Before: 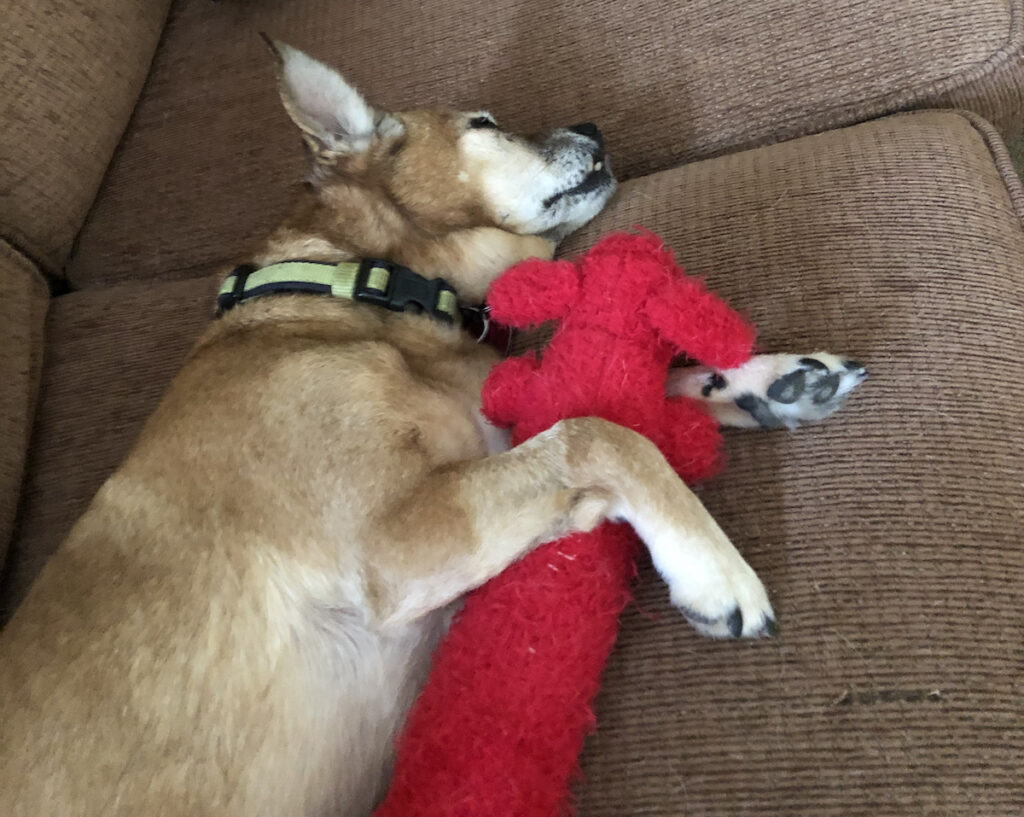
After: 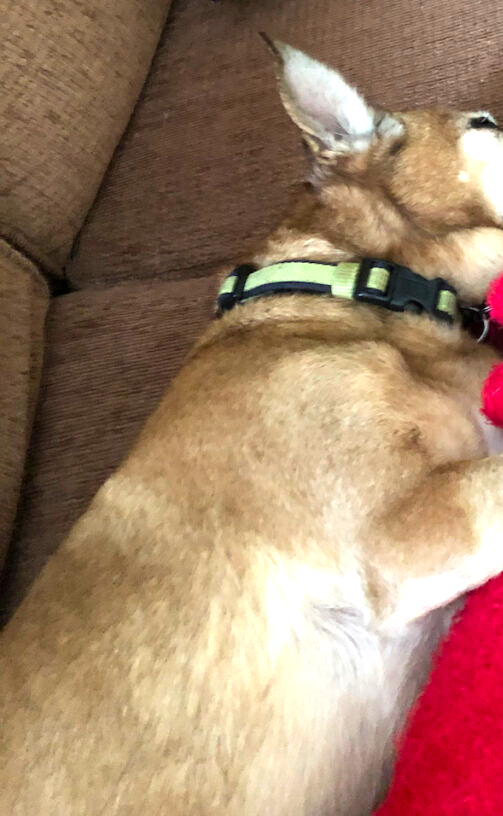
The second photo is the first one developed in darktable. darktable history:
levels: levels [0, 0.394, 0.787]
crop and rotate: left 0%, top 0%, right 50.845%
